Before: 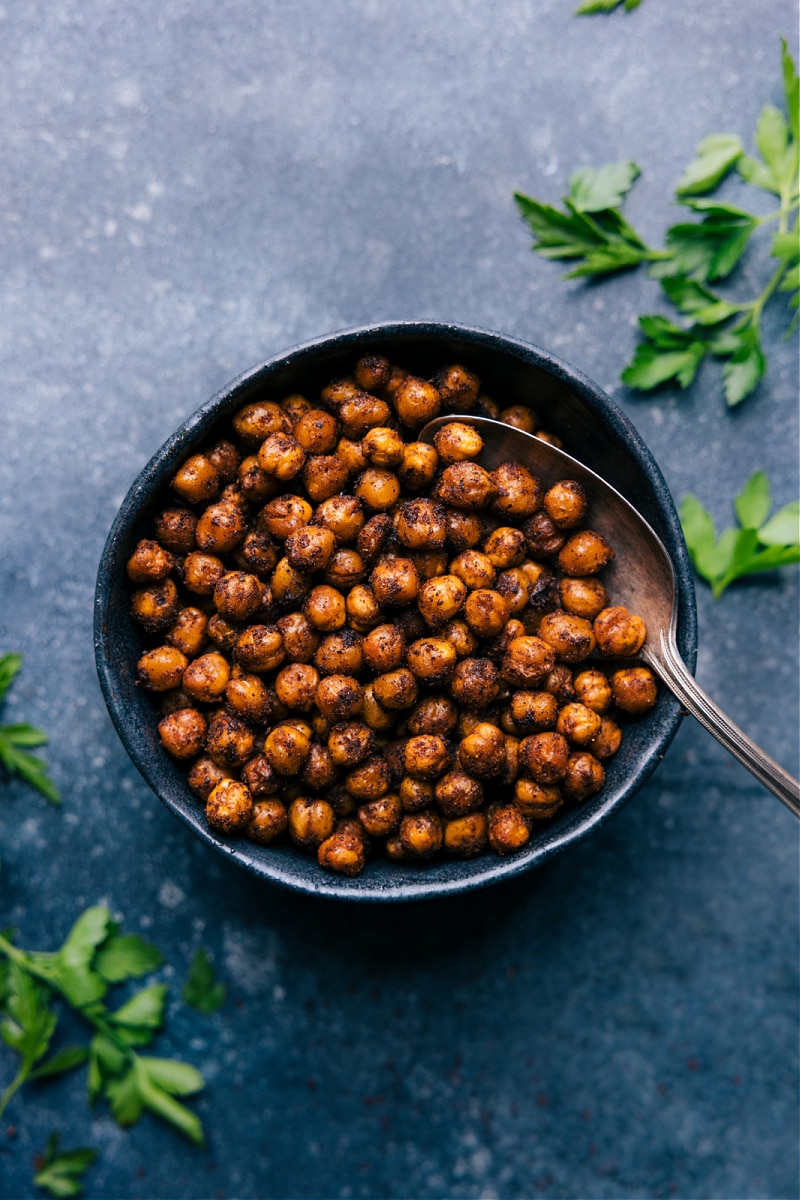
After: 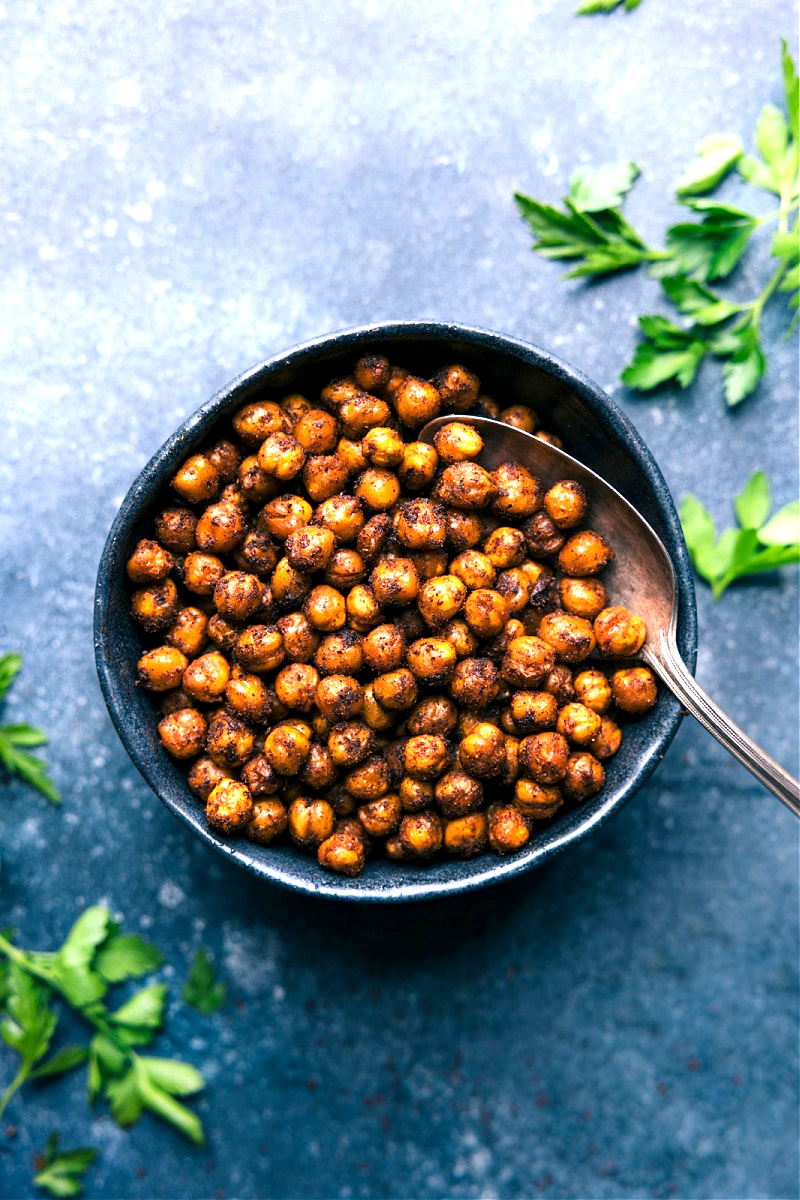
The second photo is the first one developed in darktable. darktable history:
exposure: black level correction 0.001, exposure 1.129 EV, compensate exposure bias true, compensate highlight preservation false
